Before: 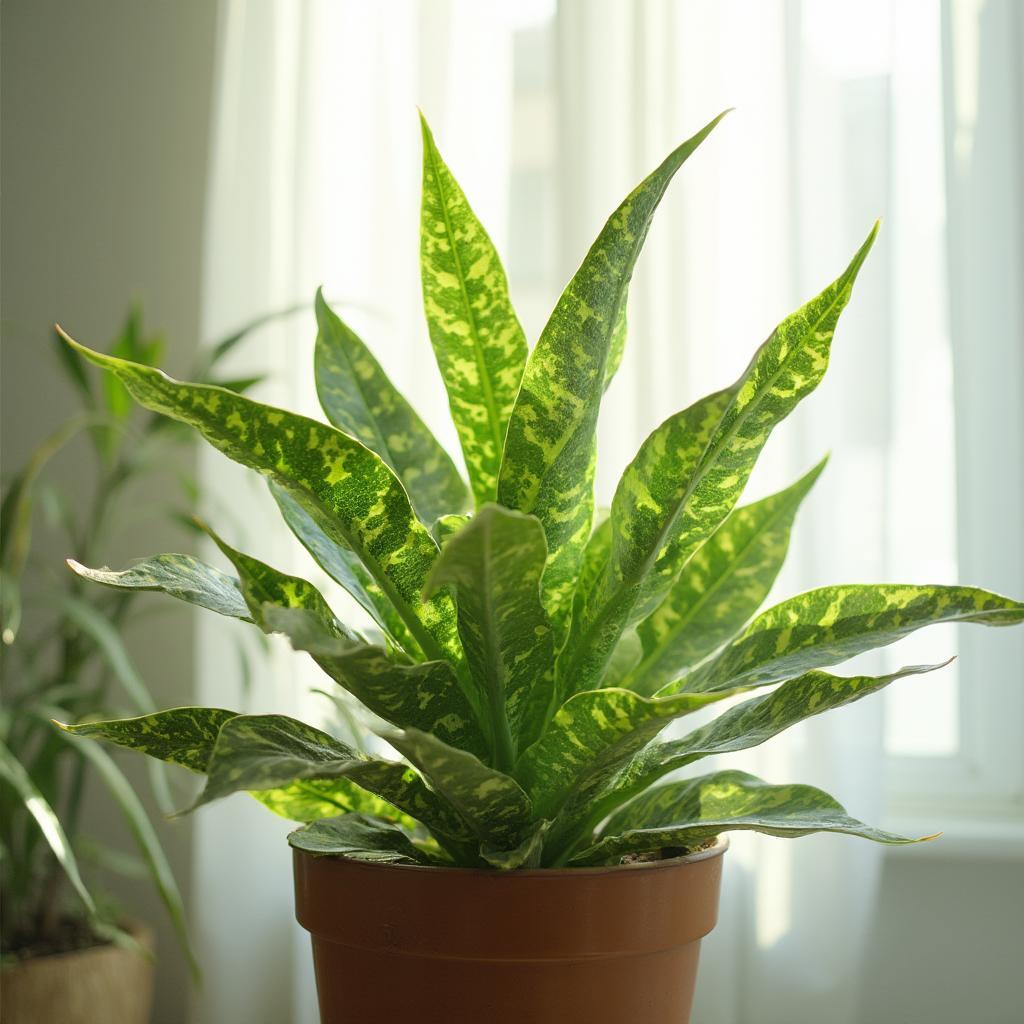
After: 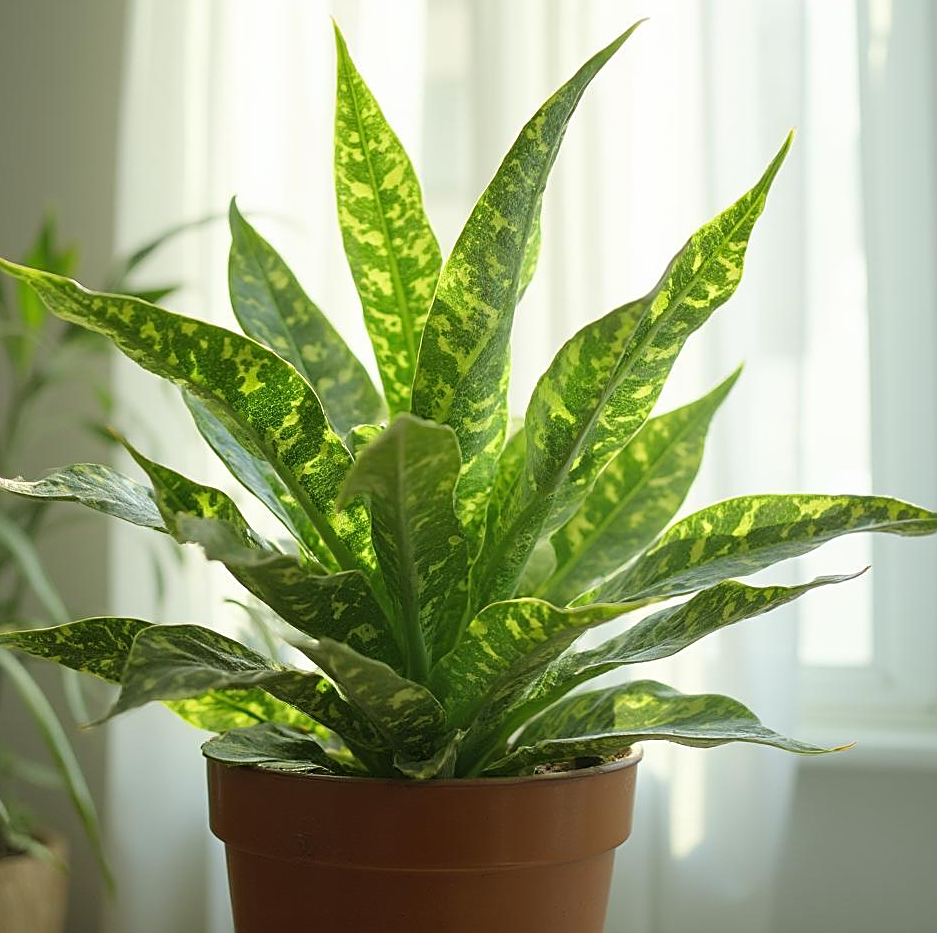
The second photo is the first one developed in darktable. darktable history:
crop and rotate: left 8.446%, top 8.842%
sharpen: on, module defaults
